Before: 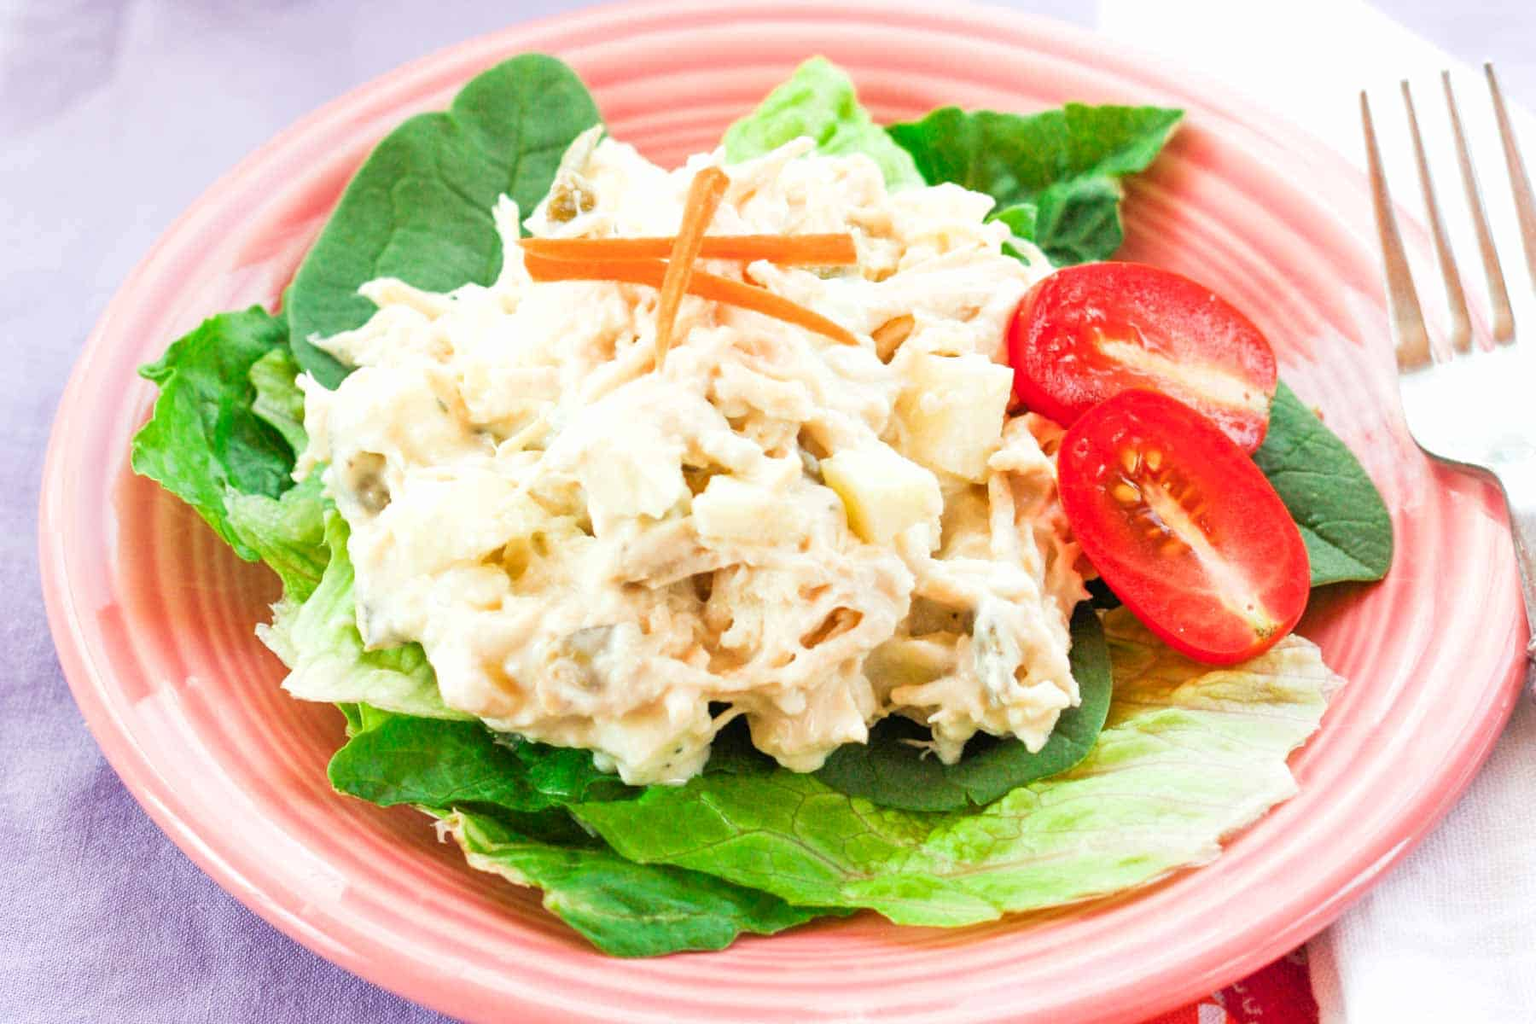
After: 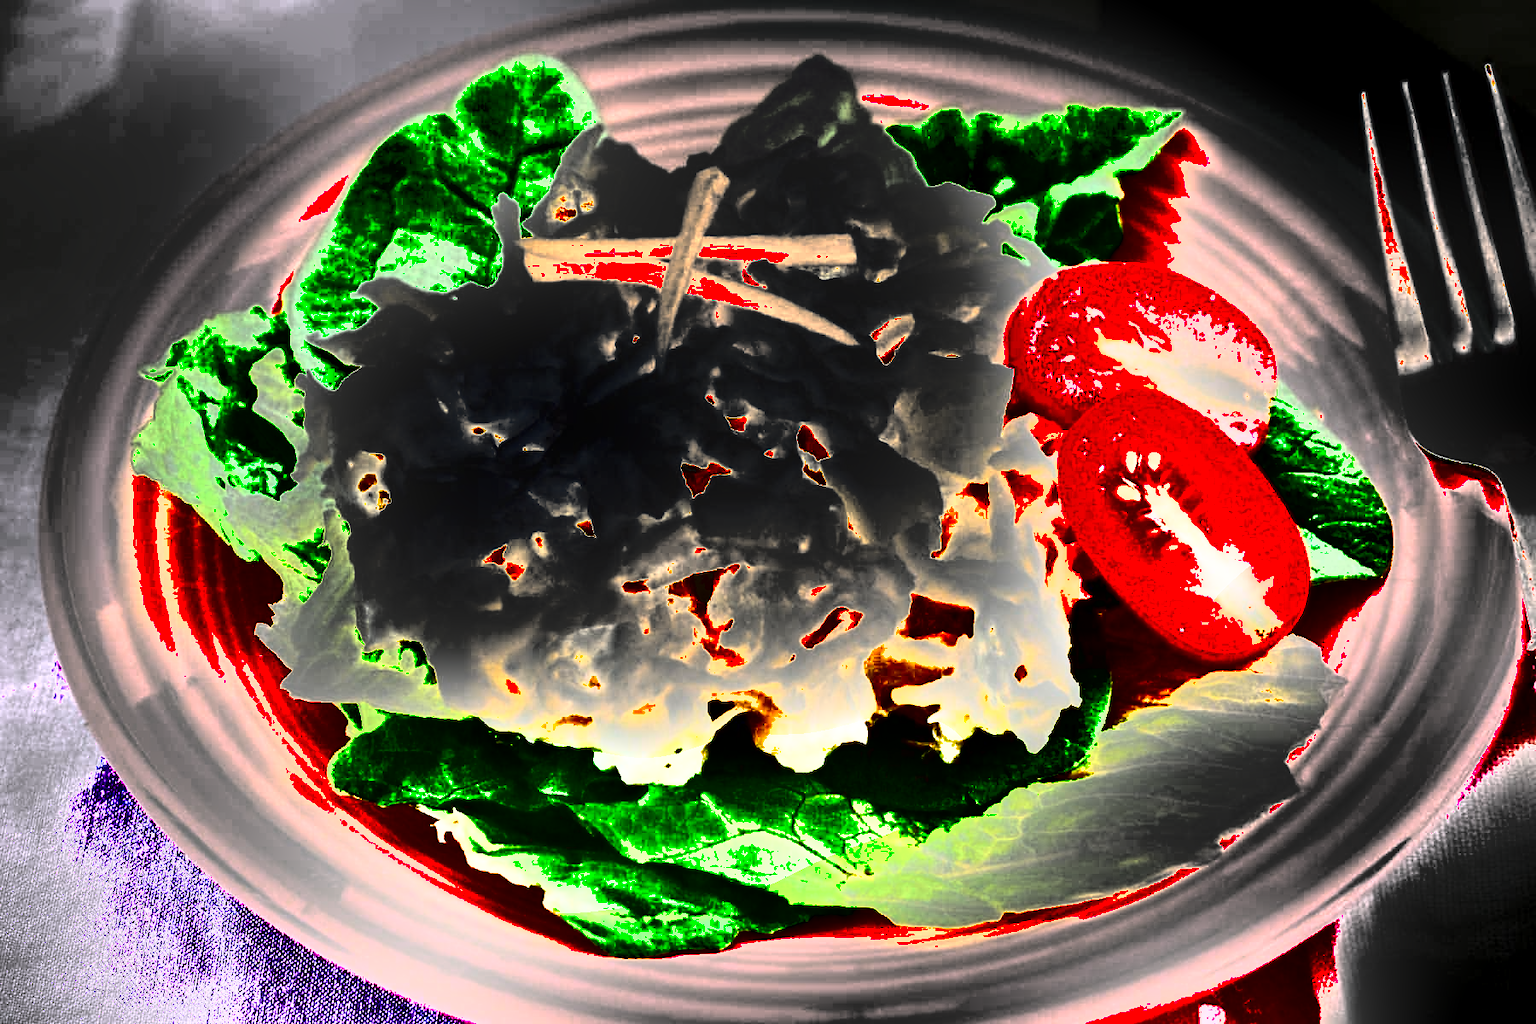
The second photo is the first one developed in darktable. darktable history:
color balance: mode lift, gamma, gain (sRGB)
exposure: exposure 1.5 EV, compensate highlight preservation false
shadows and highlights: shadows 24.5, highlights -78.15, soften with gaussian
haze removal: strength 0.29, distance 0.25, compatibility mode true, adaptive false
